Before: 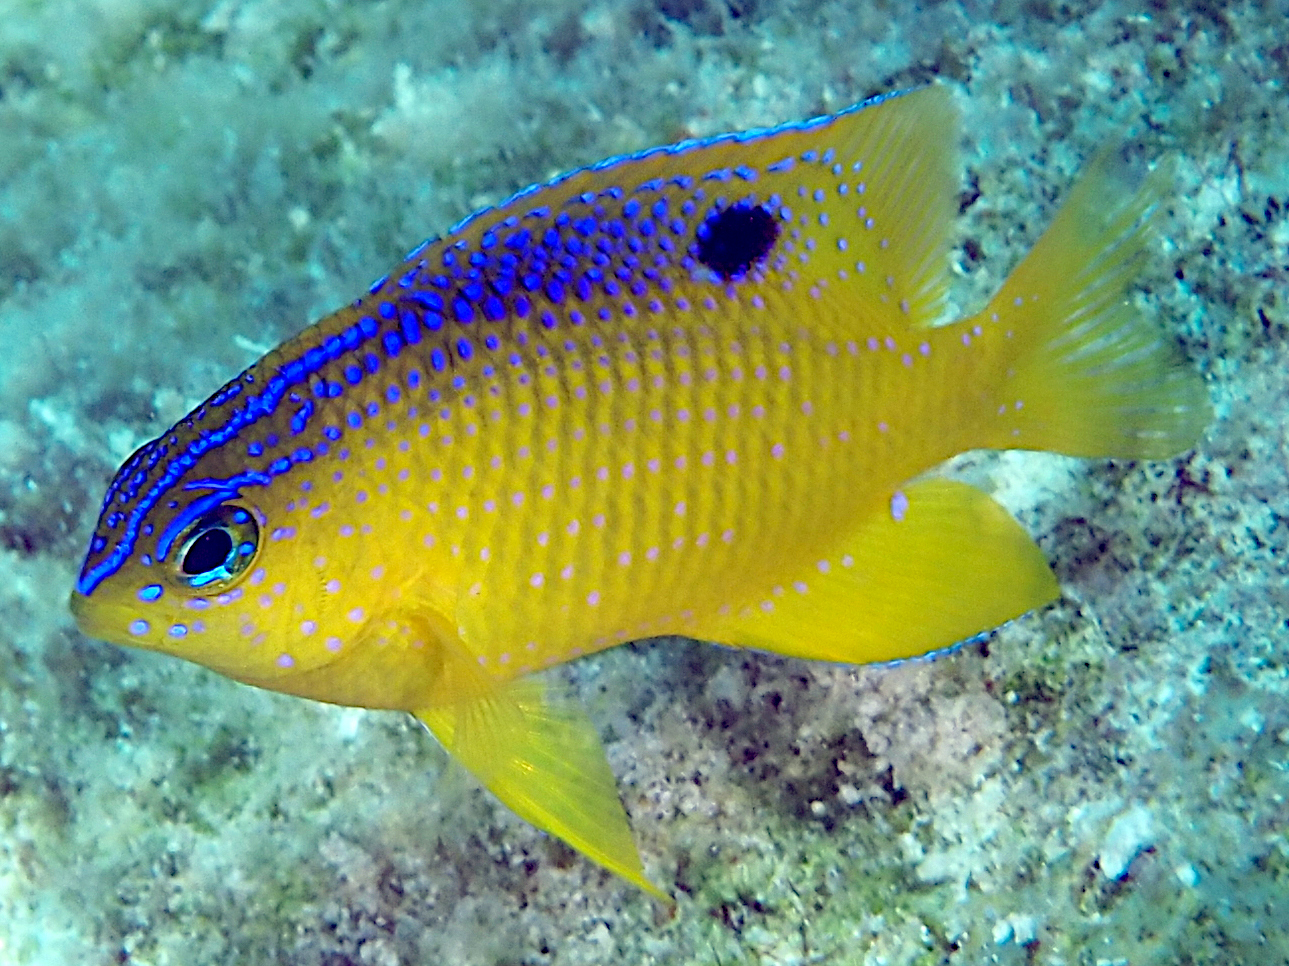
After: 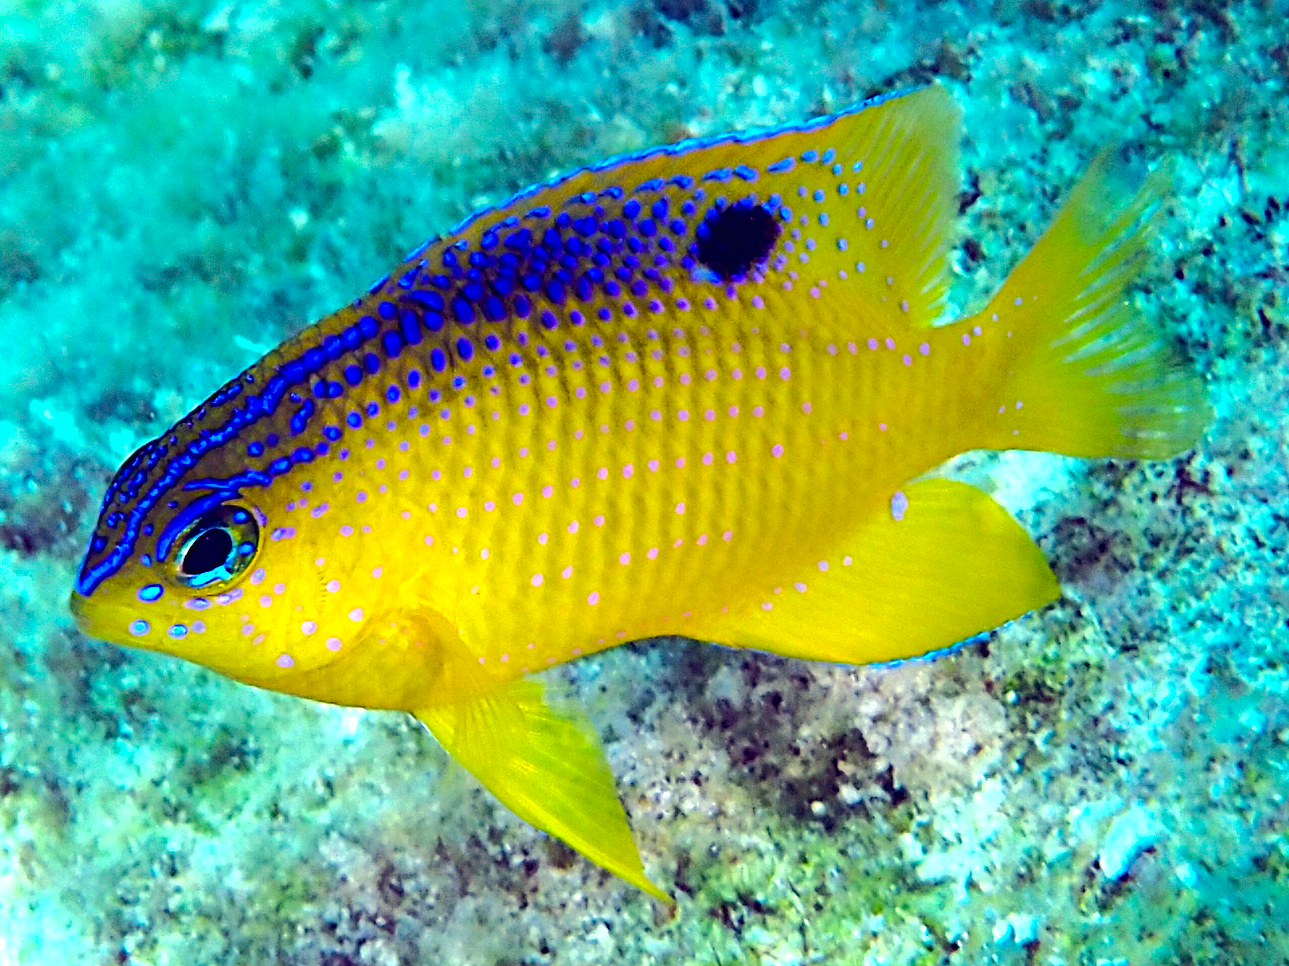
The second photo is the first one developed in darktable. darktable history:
color balance rgb: global offset › luminance 0.502%, linear chroma grading › global chroma 15.126%, perceptual saturation grading › global saturation 29.641%, perceptual brilliance grading › highlights 17.655%, perceptual brilliance grading › mid-tones 31.655%, perceptual brilliance grading › shadows -30.915%, global vibrance 20%
